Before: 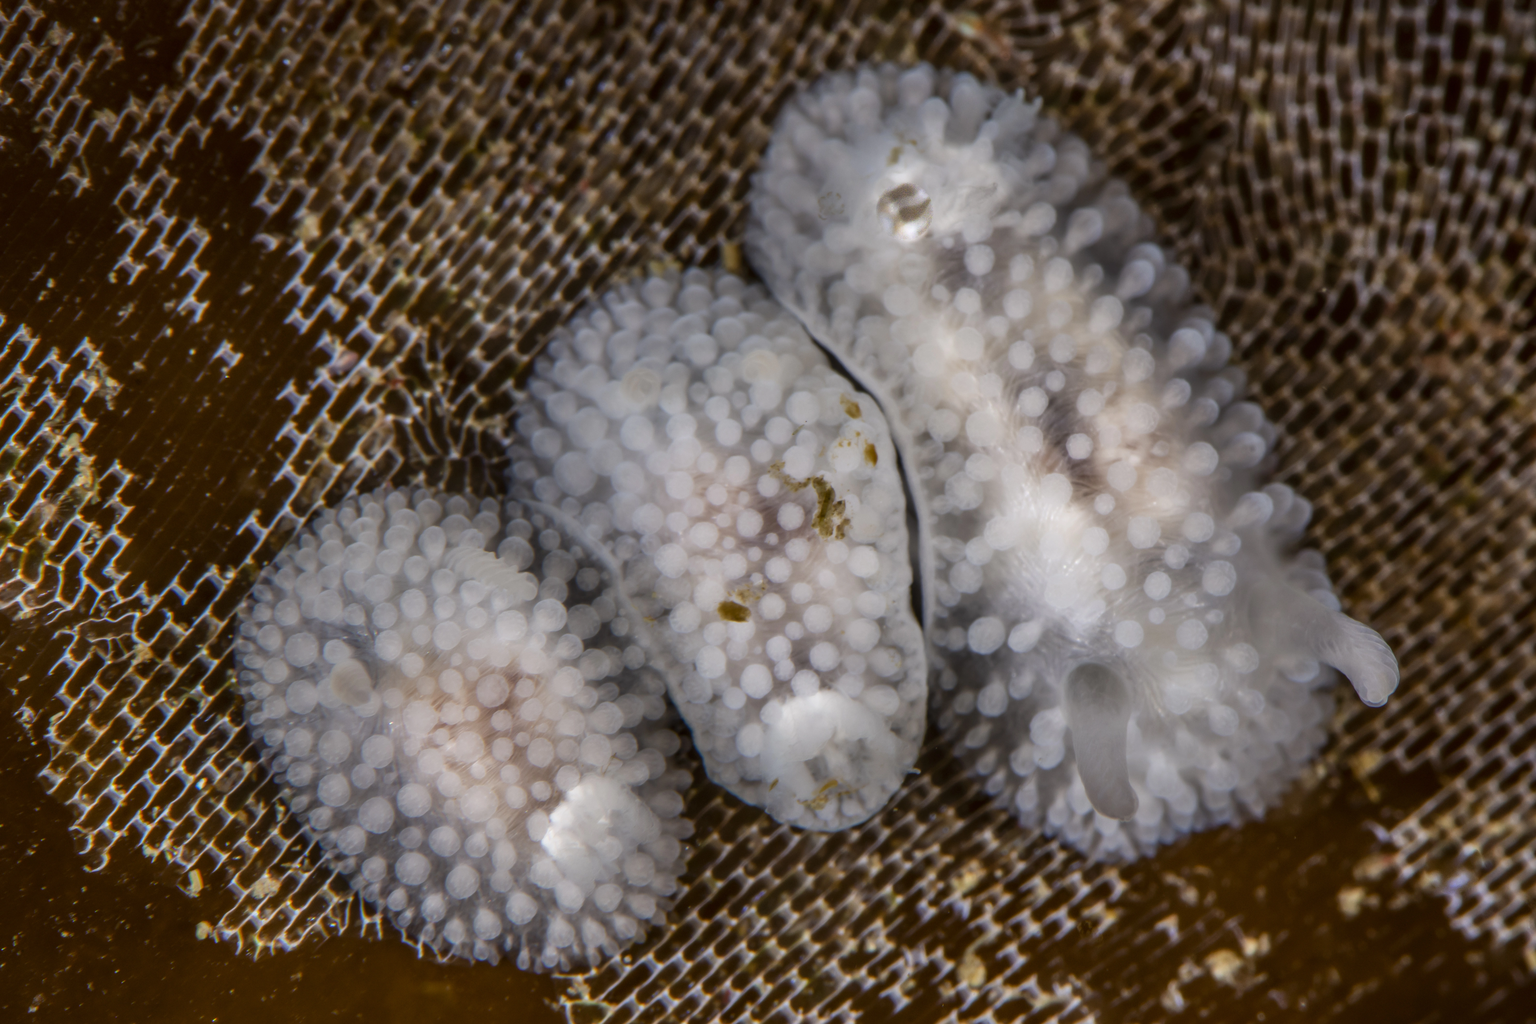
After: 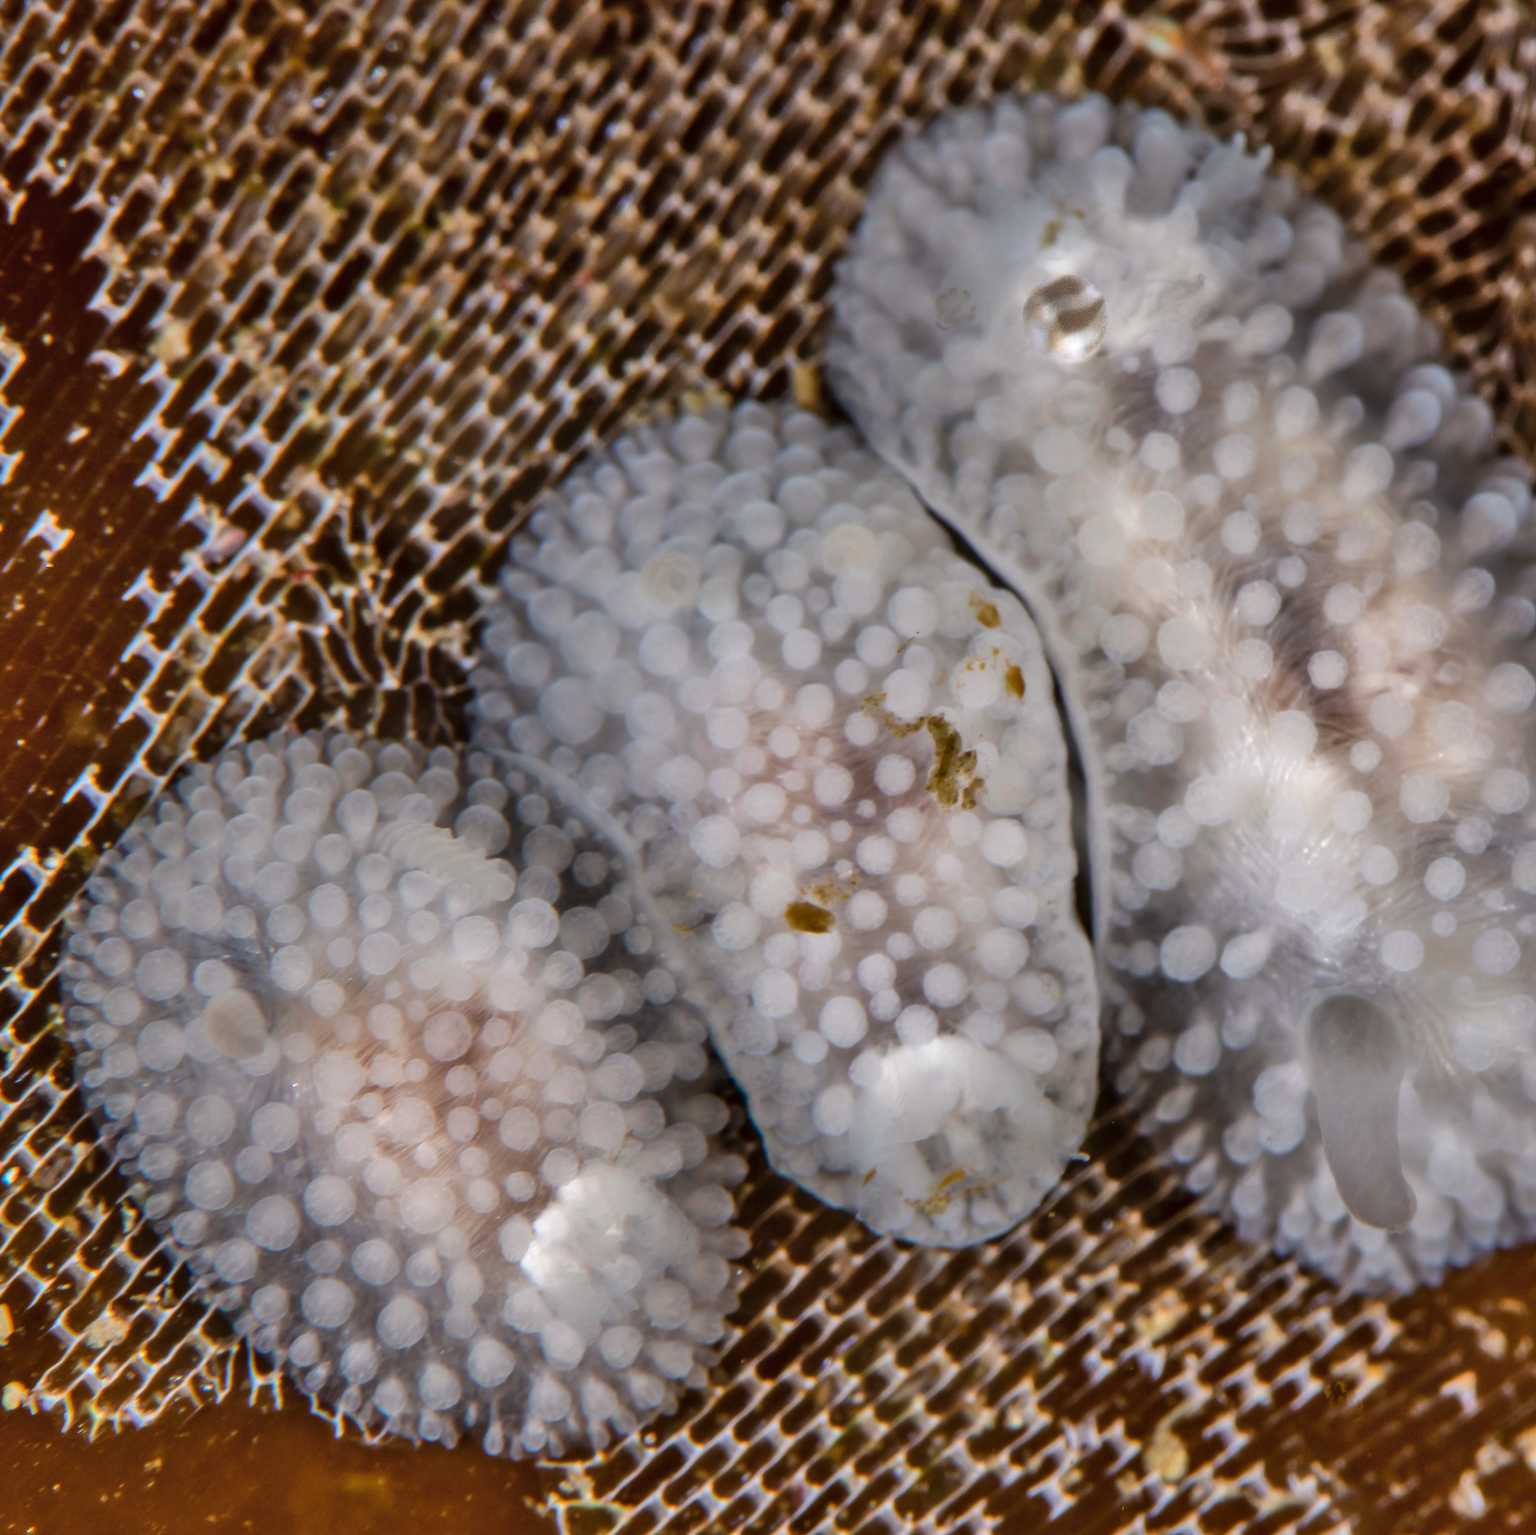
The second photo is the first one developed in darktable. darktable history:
crop and rotate: left 12.673%, right 20.66%
shadows and highlights: shadows 60, soften with gaussian
exposure: exposure 0.131 EV, compensate highlight preservation false
white balance: emerald 1
